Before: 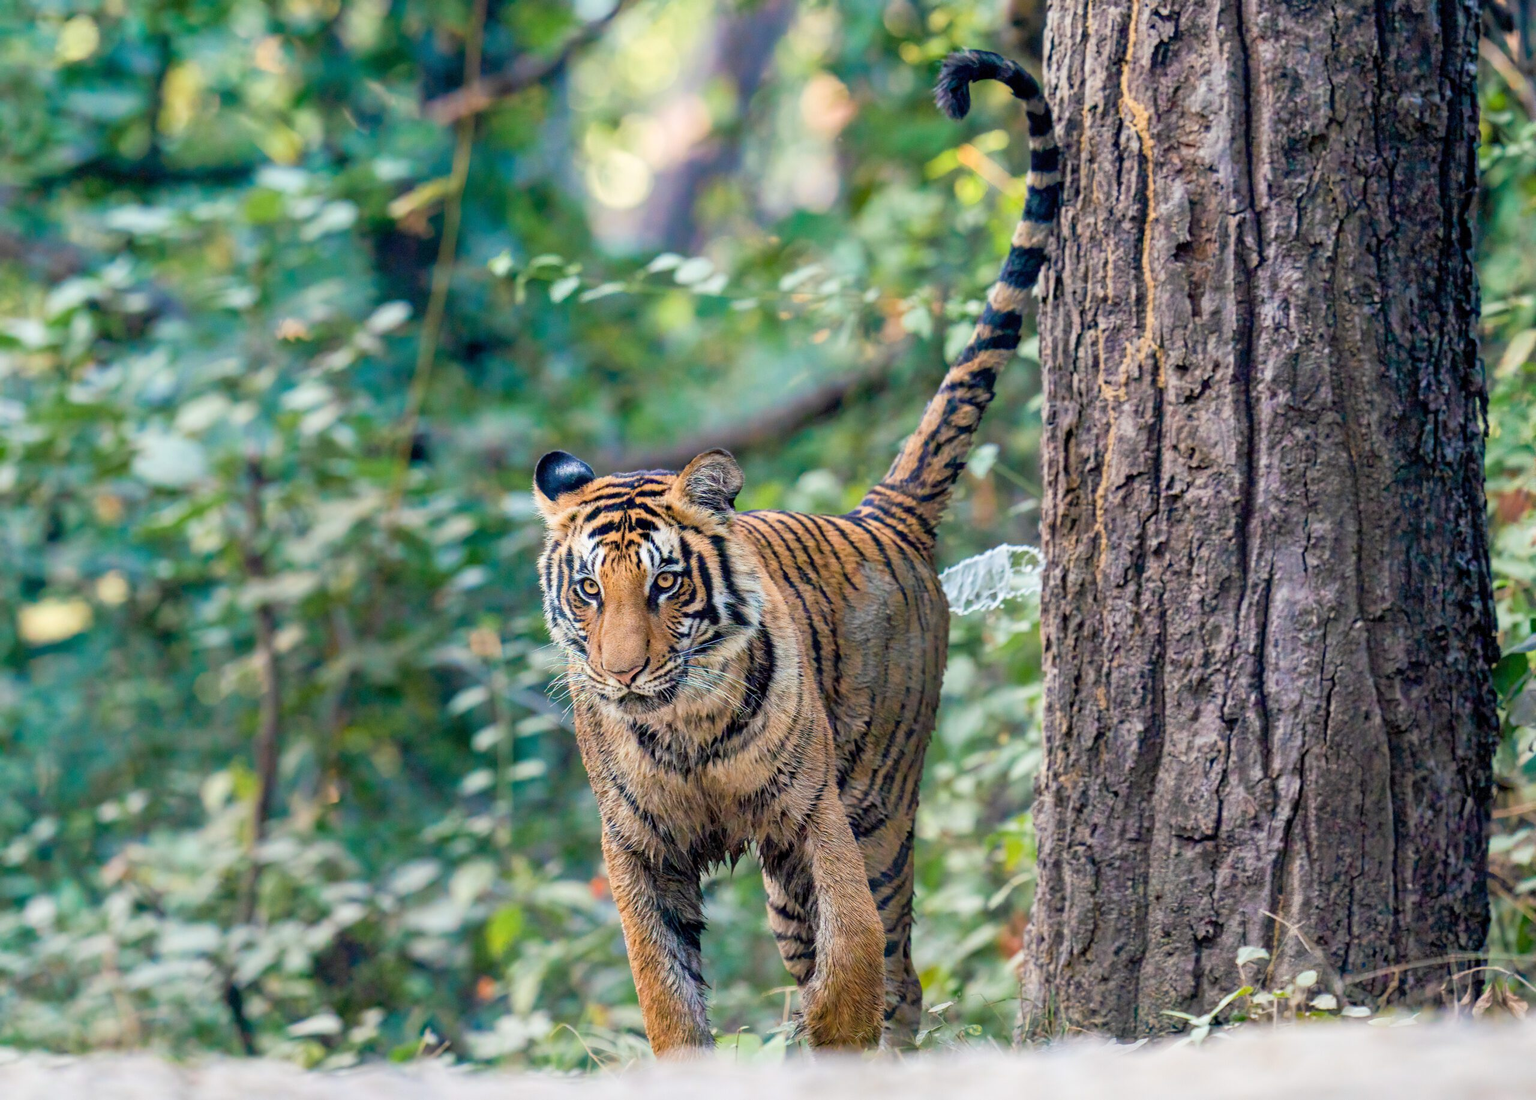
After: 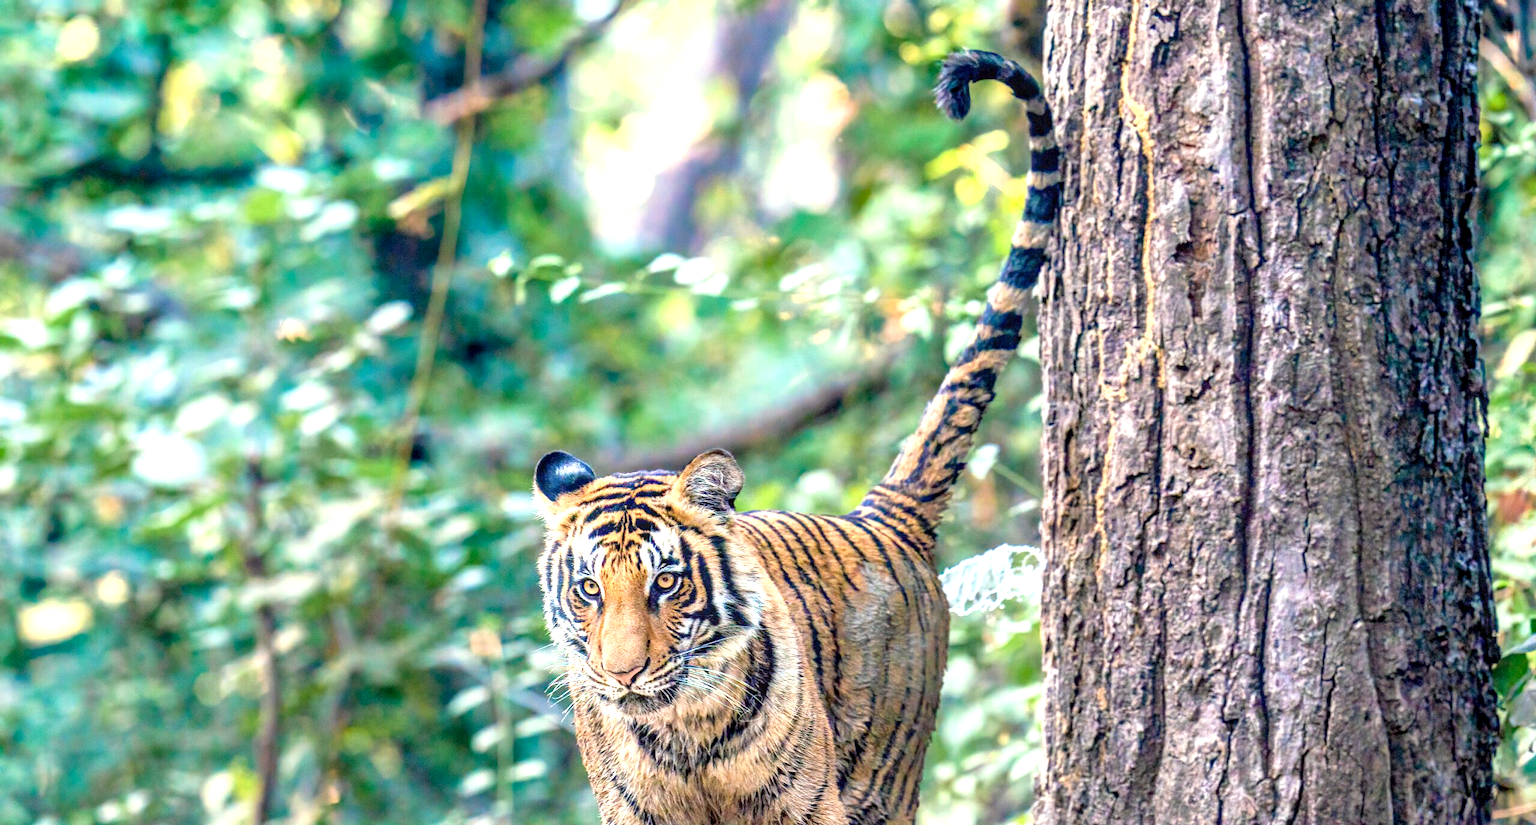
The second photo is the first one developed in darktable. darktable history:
levels: levels [0, 0.478, 1]
crop: bottom 24.988%
local contrast: detail 130%
exposure: black level correction 0, exposure 0.9 EV, compensate highlight preservation false
